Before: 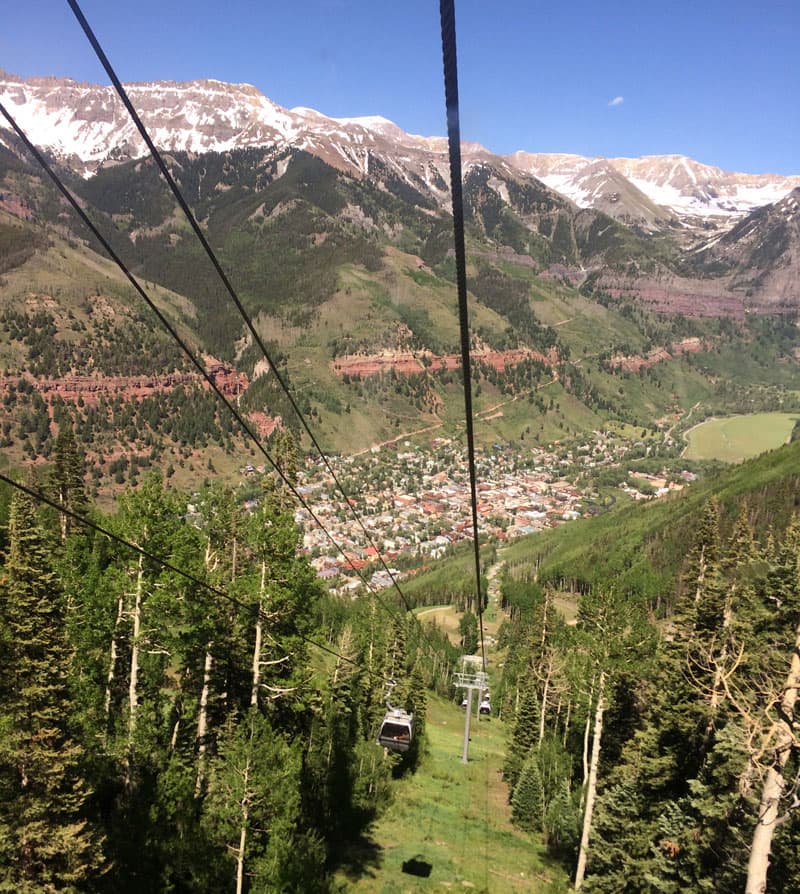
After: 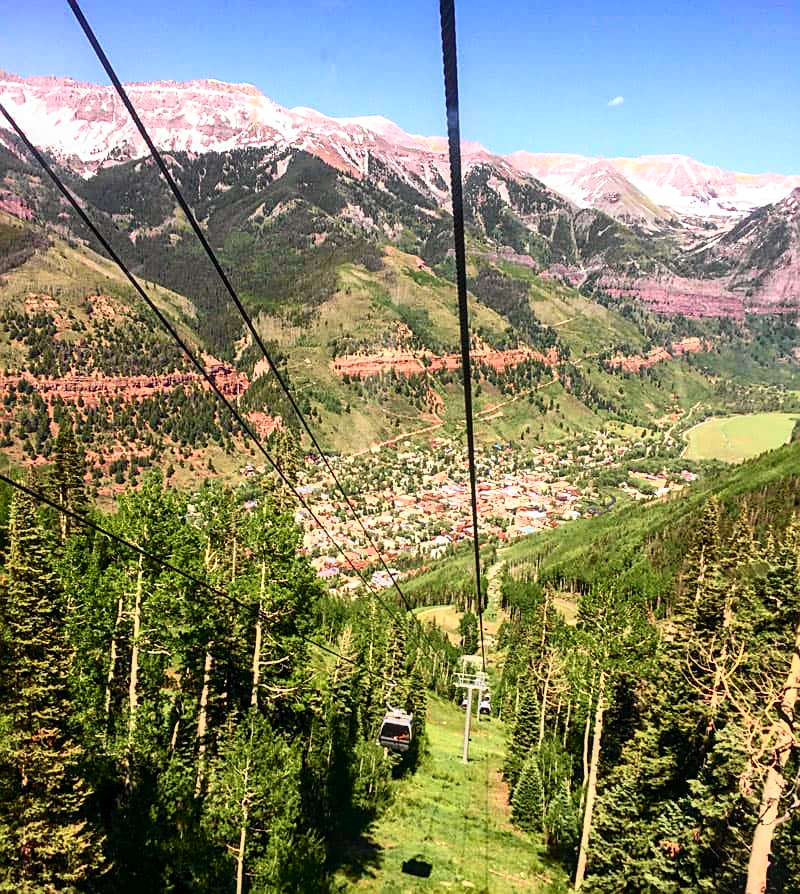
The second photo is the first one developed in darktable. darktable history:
shadows and highlights: shadows -11.11, white point adjustment 1.66, highlights 8.53
sharpen: on, module defaults
local contrast: on, module defaults
tone curve: curves: ch0 [(0, 0) (0.046, 0.031) (0.163, 0.114) (0.391, 0.432) (0.488, 0.561) (0.695, 0.839) (0.785, 0.904) (1, 0.965)]; ch1 [(0, 0) (0.248, 0.252) (0.427, 0.412) (0.482, 0.462) (0.499, 0.497) (0.518, 0.52) (0.535, 0.577) (0.585, 0.623) (0.679, 0.743) (0.788, 0.809) (1, 1)]; ch2 [(0, 0) (0.313, 0.262) (0.427, 0.417) (0.473, 0.47) (0.503, 0.503) (0.523, 0.515) (0.557, 0.596) (0.598, 0.646) (0.708, 0.771) (1, 1)], color space Lab, independent channels, preserve colors none
